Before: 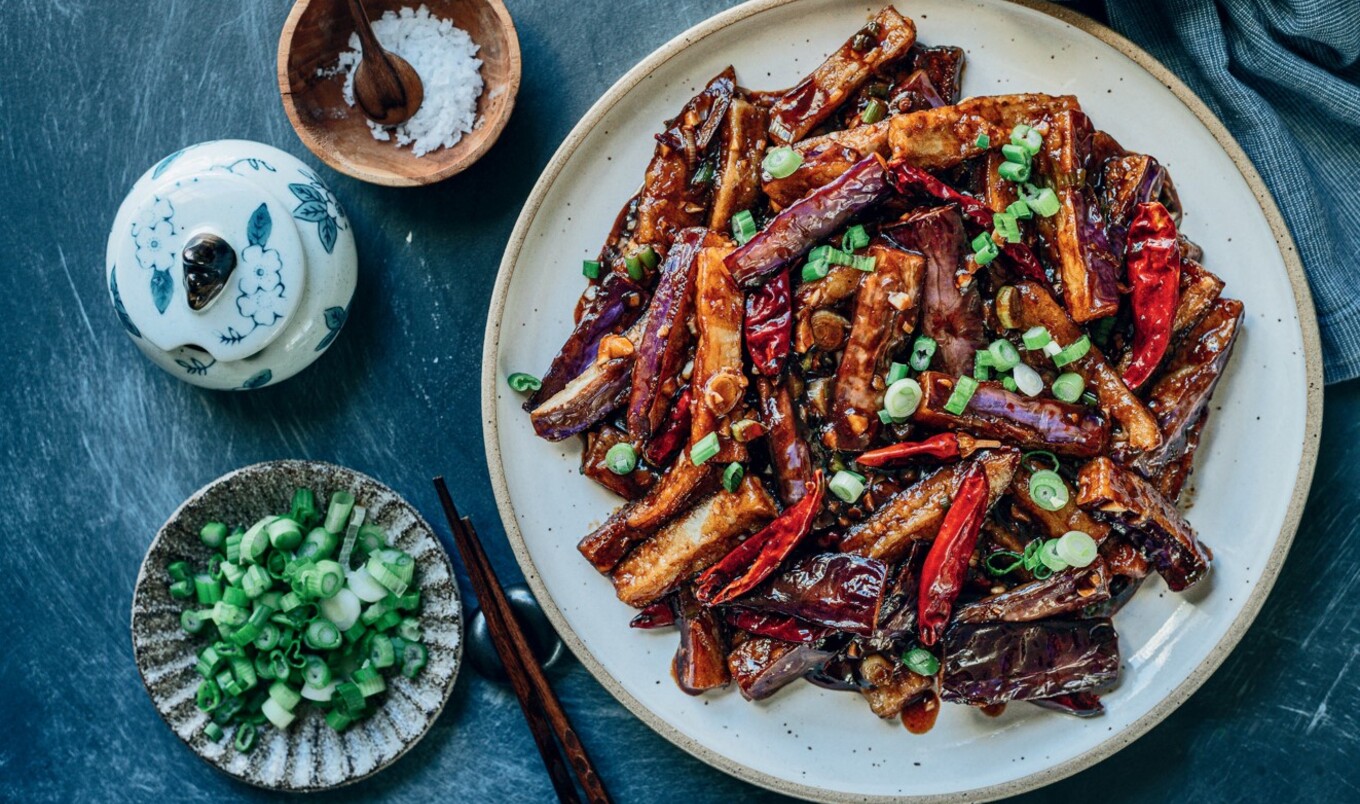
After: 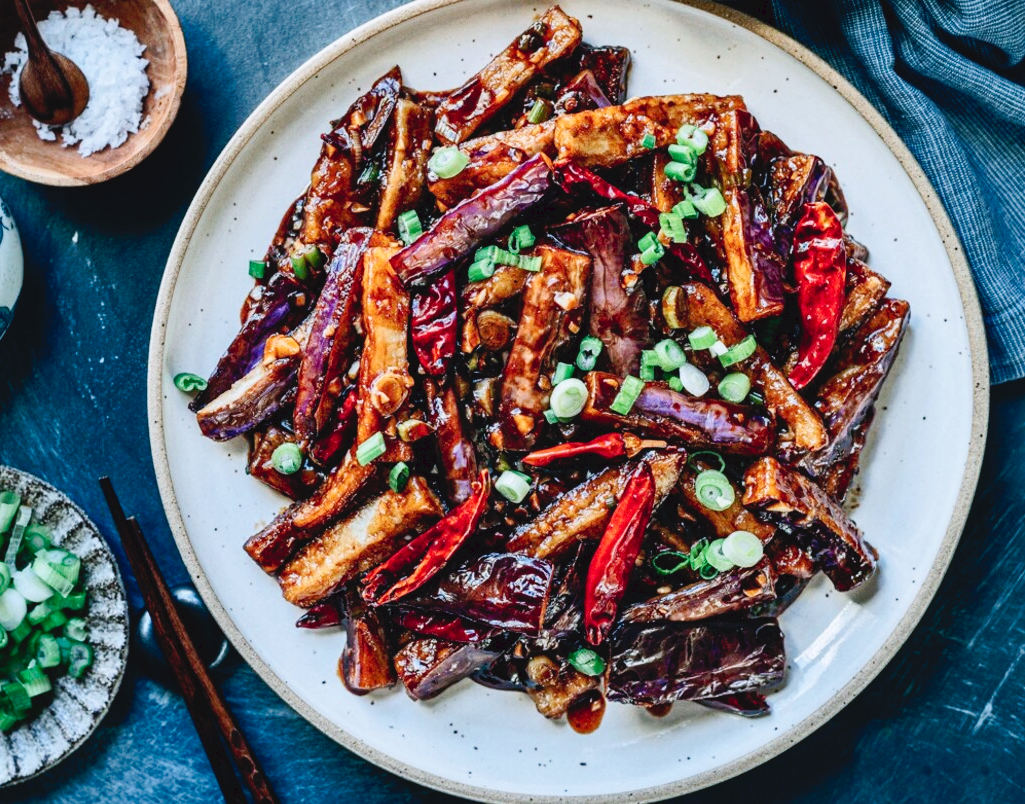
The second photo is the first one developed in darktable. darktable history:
crop and rotate: left 24.6%
color calibration: illuminant as shot in camera, x 0.358, y 0.373, temperature 4628.91 K
tone curve: curves: ch0 [(0, 0) (0.003, 0.047) (0.011, 0.051) (0.025, 0.051) (0.044, 0.057) (0.069, 0.068) (0.1, 0.076) (0.136, 0.108) (0.177, 0.166) (0.224, 0.229) (0.277, 0.299) (0.335, 0.364) (0.399, 0.46) (0.468, 0.553) (0.543, 0.639) (0.623, 0.724) (0.709, 0.808) (0.801, 0.886) (0.898, 0.954) (1, 1)], preserve colors none
